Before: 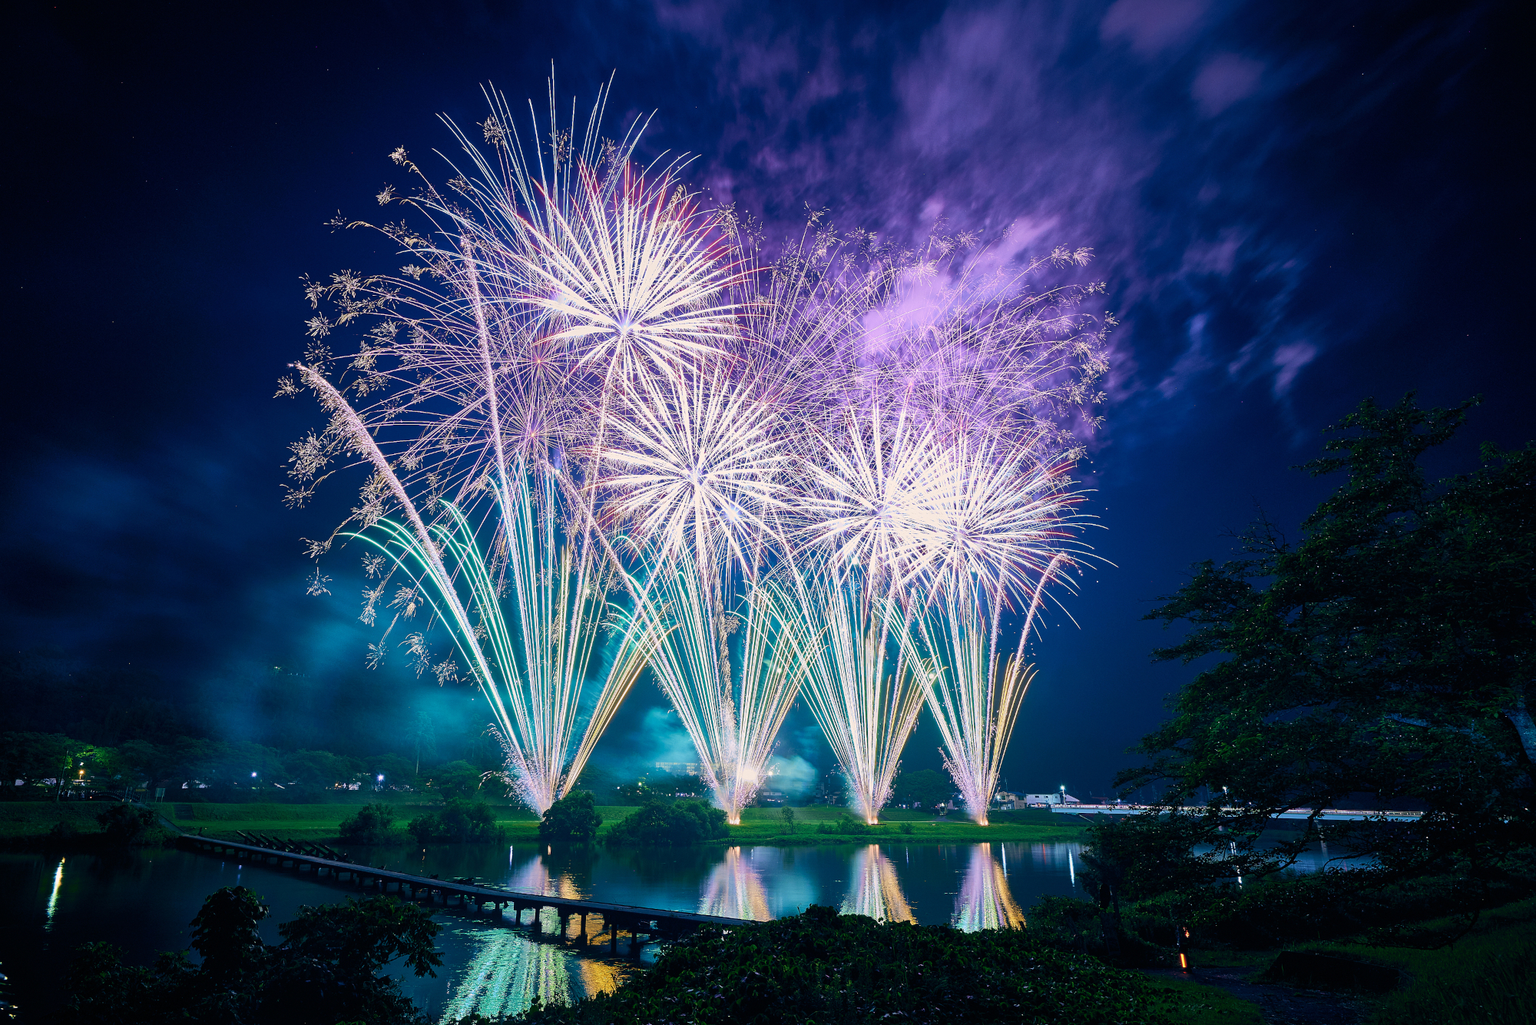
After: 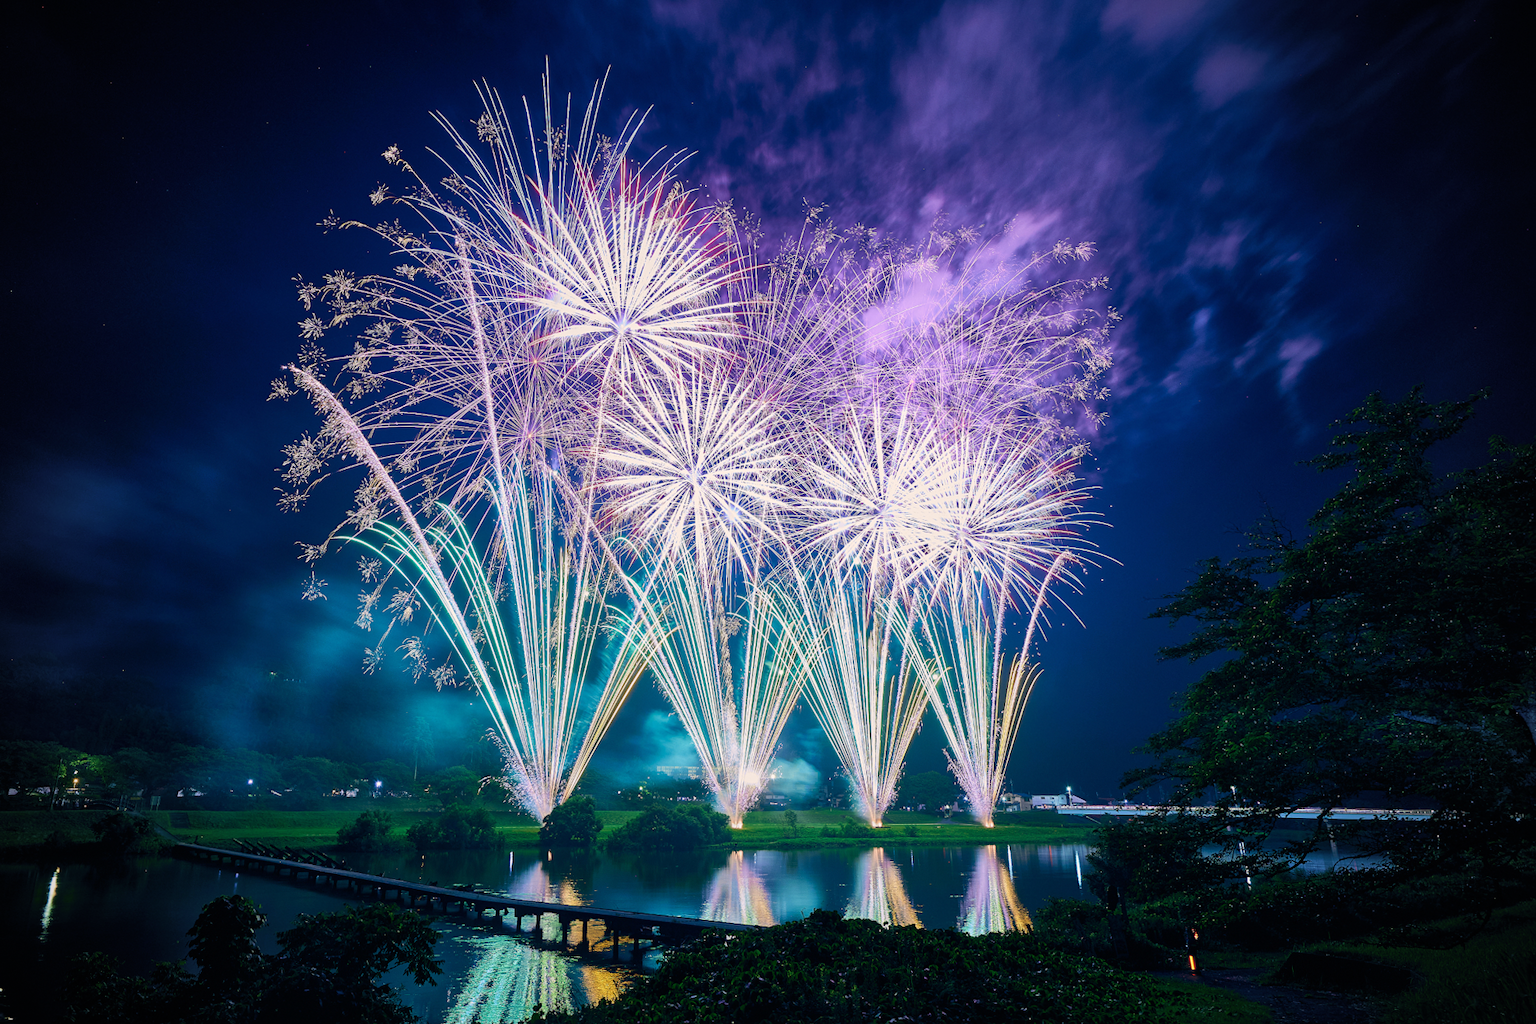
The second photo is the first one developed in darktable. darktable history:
rotate and perspective: rotation -0.45°, automatic cropping original format, crop left 0.008, crop right 0.992, crop top 0.012, crop bottom 0.988
vignetting: on, module defaults
